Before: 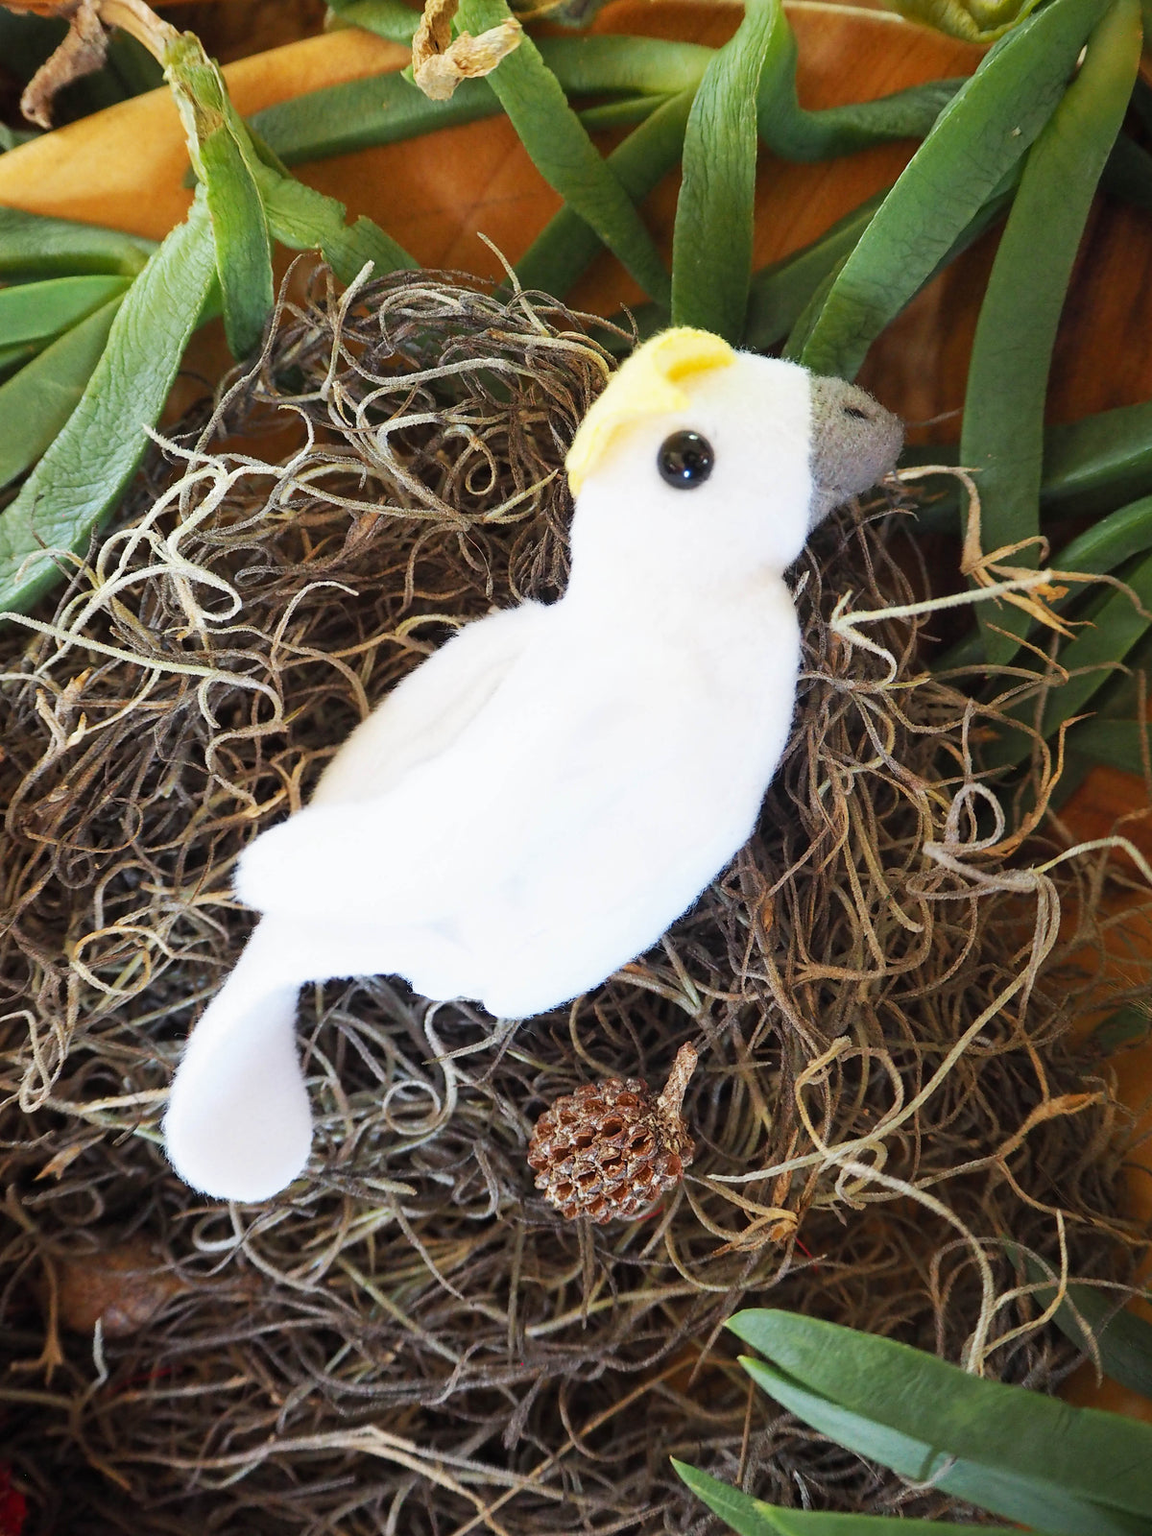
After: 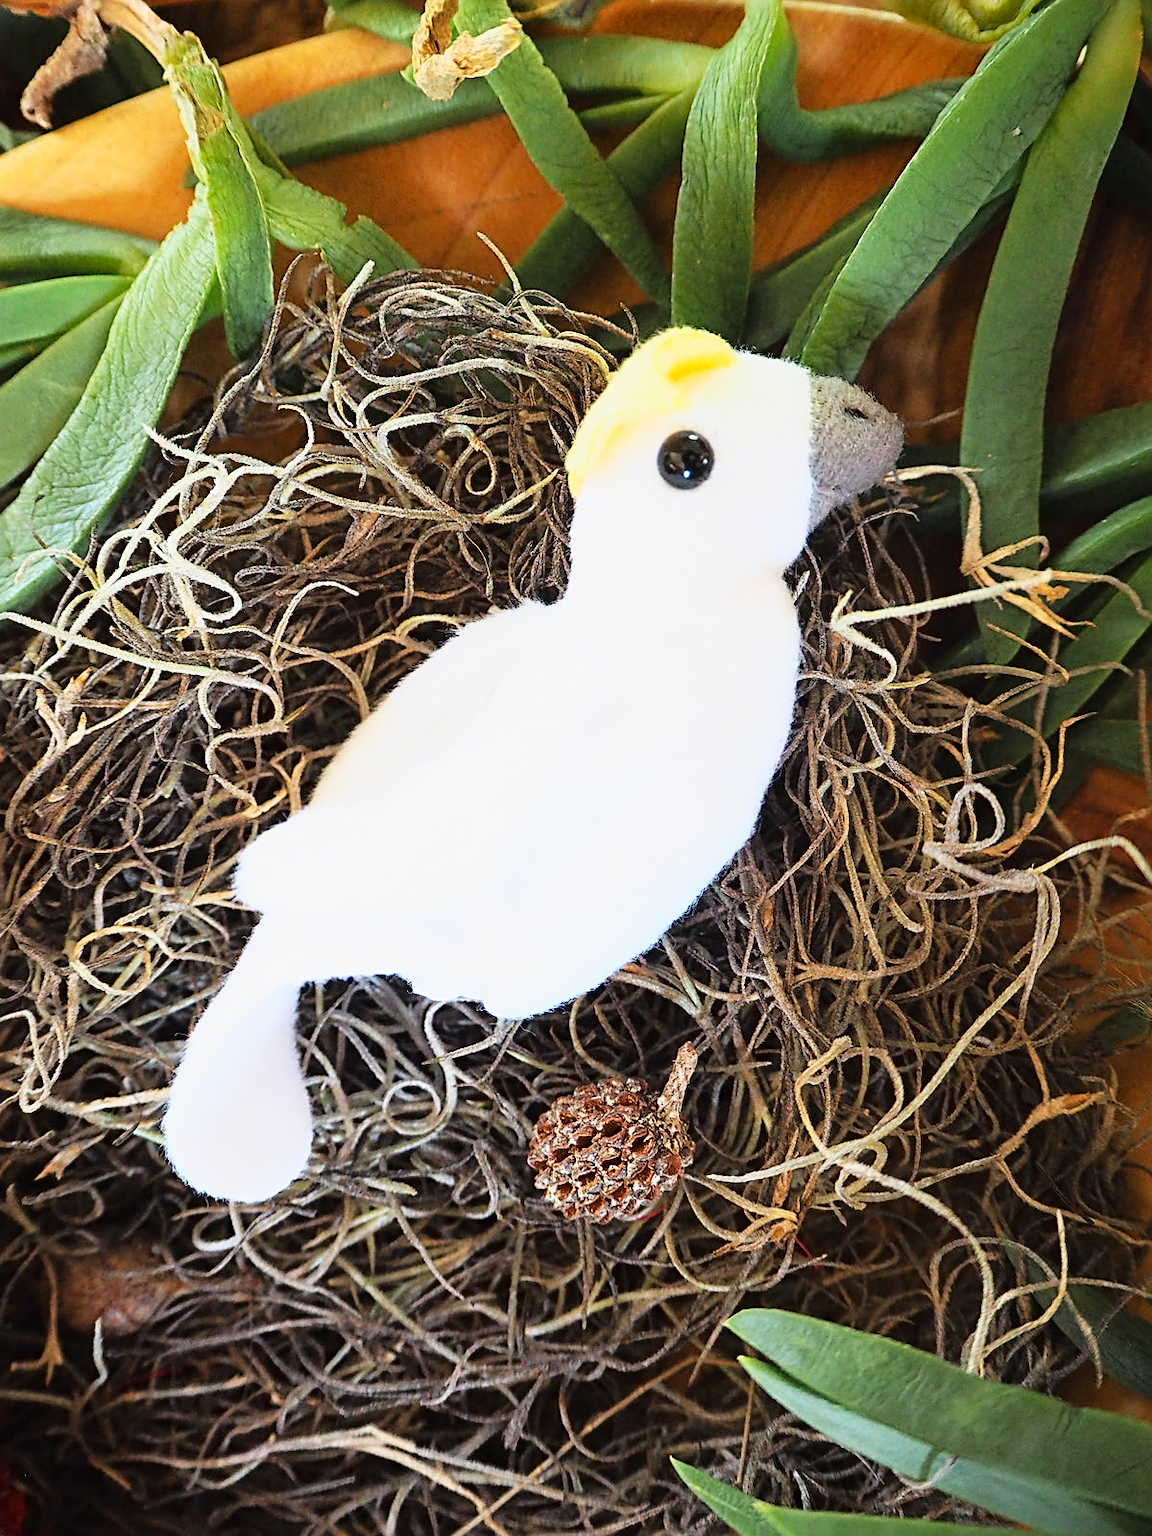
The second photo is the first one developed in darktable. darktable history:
sharpen: radius 2.537, amount 0.621
tone curve: curves: ch0 [(0, 0.013) (0.129, 0.1) (0.327, 0.382) (0.489, 0.573) (0.66, 0.748) (0.858, 0.926) (1, 0.977)]; ch1 [(0, 0) (0.353, 0.344) (0.45, 0.46) (0.498, 0.498) (0.521, 0.512) (0.563, 0.559) (0.592, 0.585) (0.647, 0.68) (1, 1)]; ch2 [(0, 0) (0.333, 0.346) (0.375, 0.375) (0.427, 0.44) (0.476, 0.492) (0.511, 0.508) (0.528, 0.533) (0.579, 0.61) (0.612, 0.644) (0.66, 0.715) (1, 1)], color space Lab, linked channels, preserve colors none
